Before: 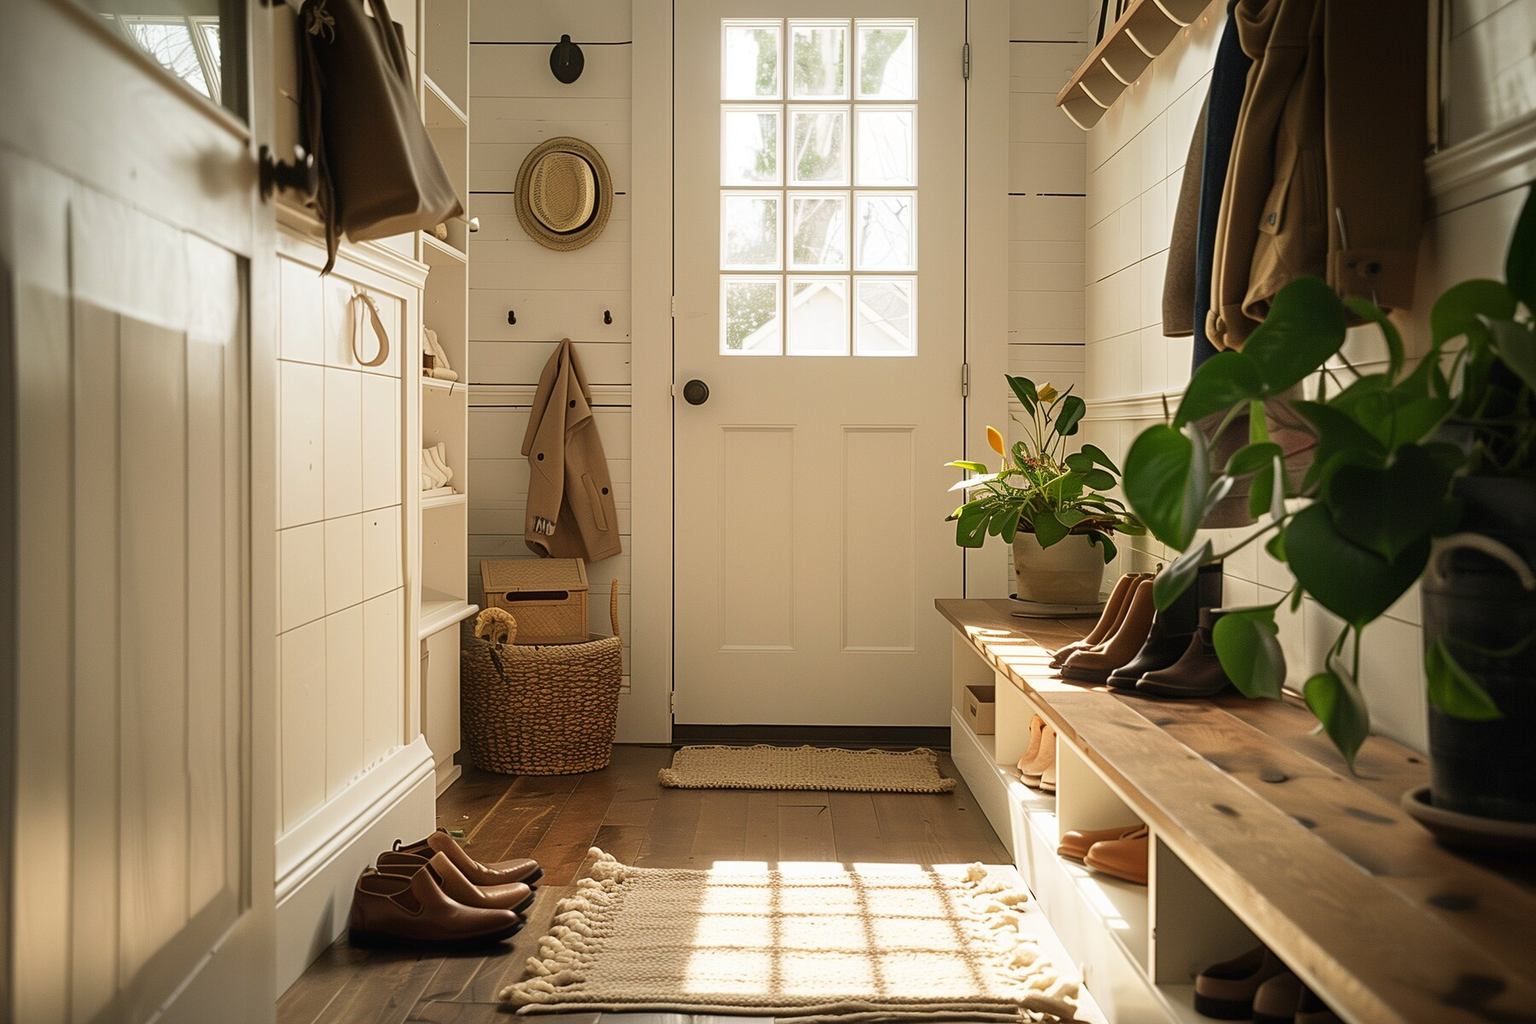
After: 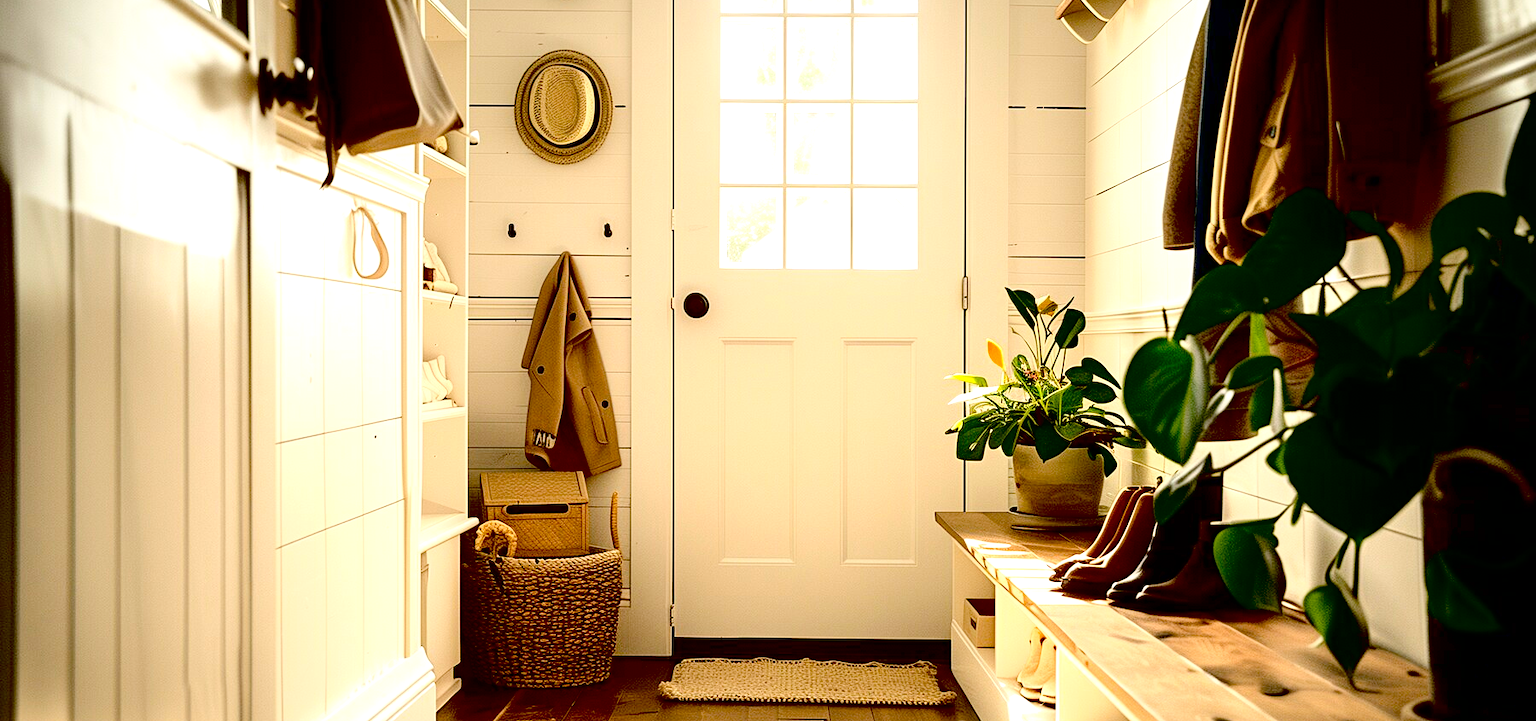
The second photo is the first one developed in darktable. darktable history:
tone curve: curves: ch0 [(0, 0) (0.003, 0) (0.011, 0.002) (0.025, 0.004) (0.044, 0.007) (0.069, 0.015) (0.1, 0.025) (0.136, 0.04) (0.177, 0.09) (0.224, 0.152) (0.277, 0.239) (0.335, 0.335) (0.399, 0.43) (0.468, 0.524) (0.543, 0.621) (0.623, 0.712) (0.709, 0.792) (0.801, 0.871) (0.898, 0.951) (1, 1)], color space Lab, independent channels, preserve colors none
crop and rotate: top 8.52%, bottom 21.05%
exposure: black level correction 0.036, exposure 0.909 EV, compensate exposure bias true, compensate highlight preservation false
